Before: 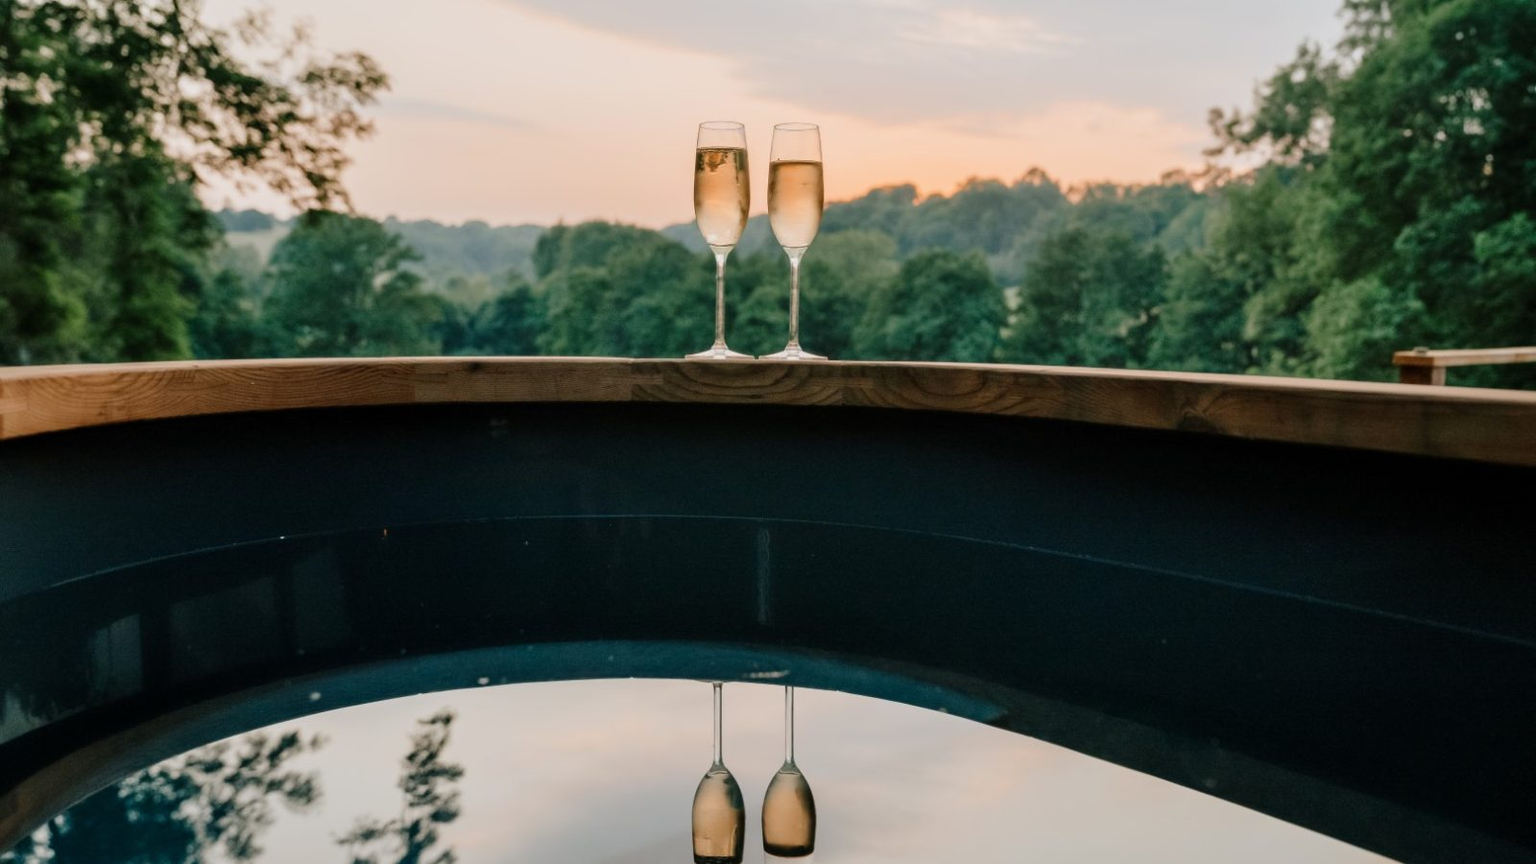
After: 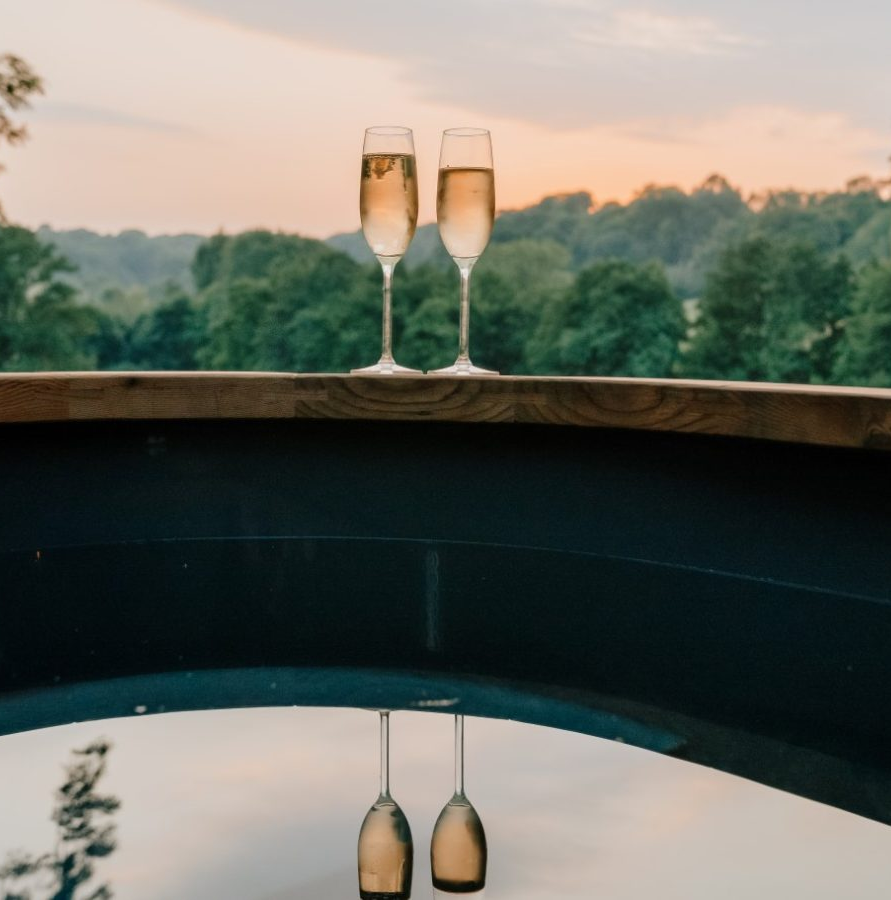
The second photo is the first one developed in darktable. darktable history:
crop and rotate: left 22.701%, right 21.598%
